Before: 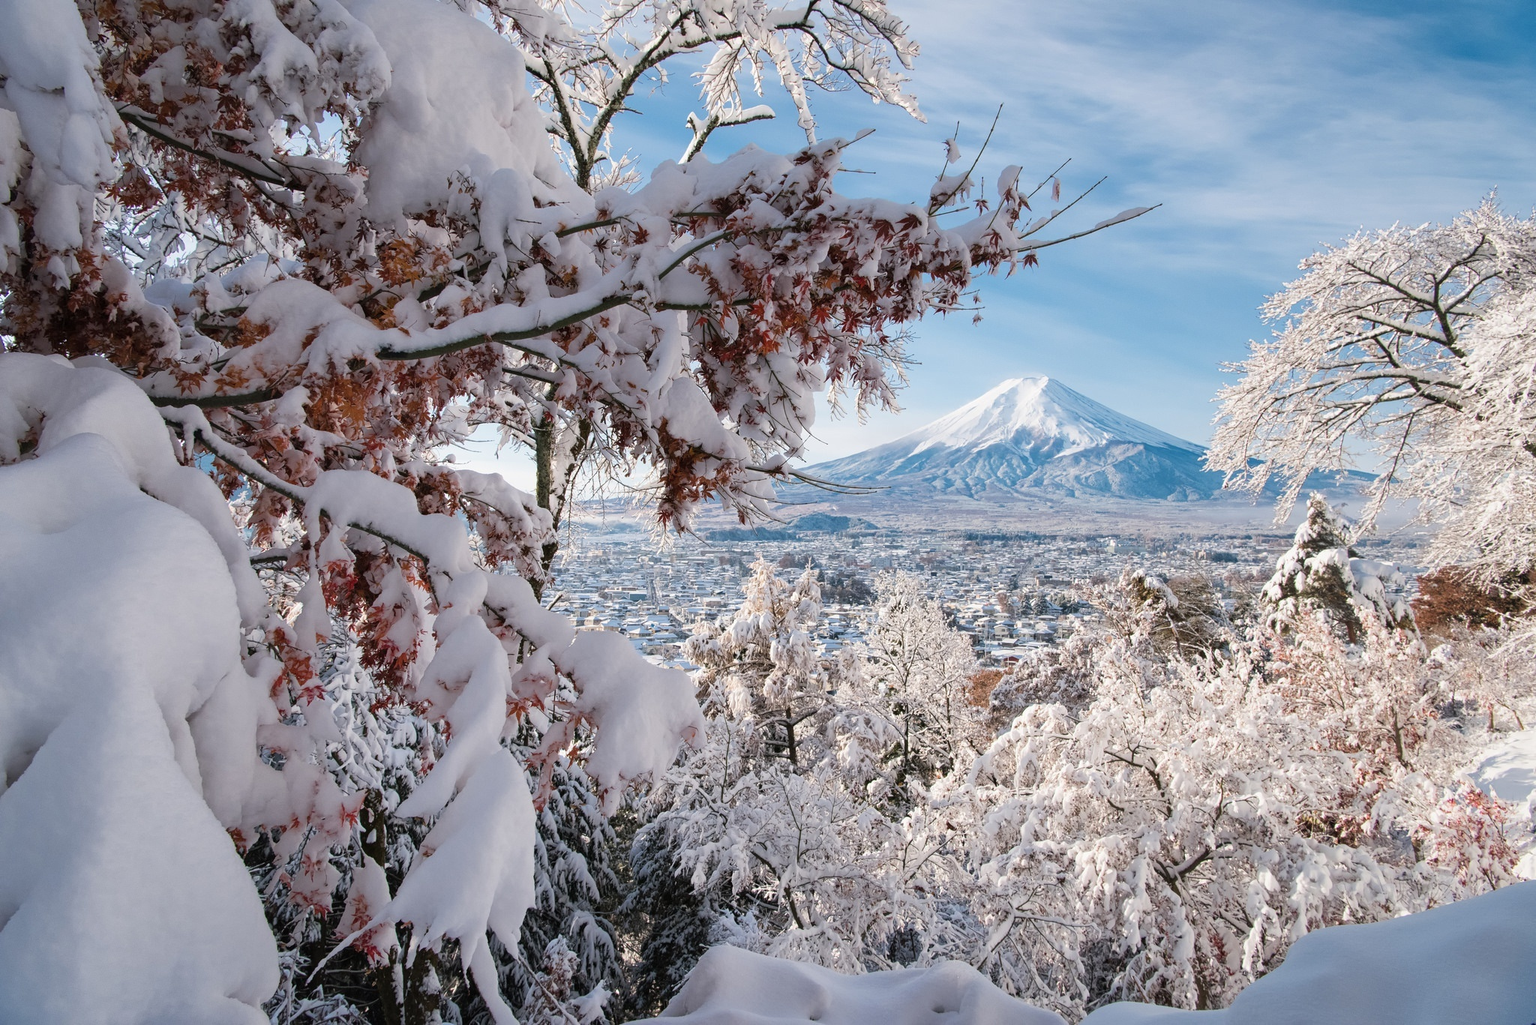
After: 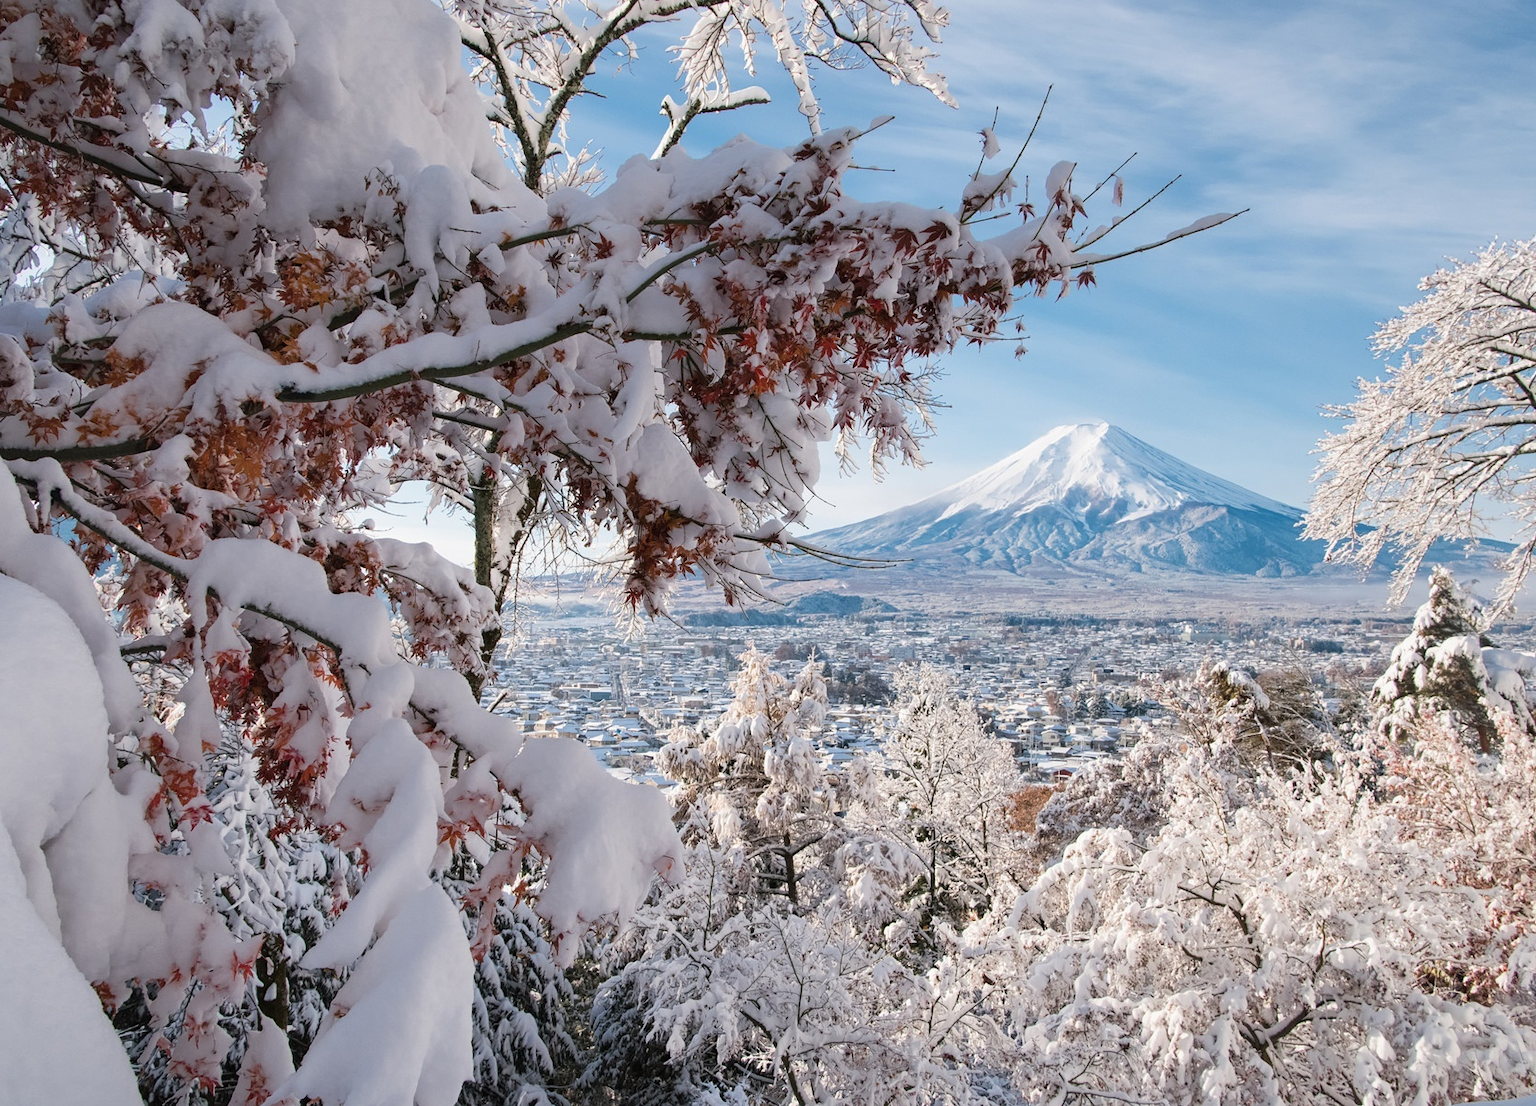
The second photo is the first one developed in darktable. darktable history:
crop: left 9.962%, top 3.468%, right 9.243%, bottom 9.333%
